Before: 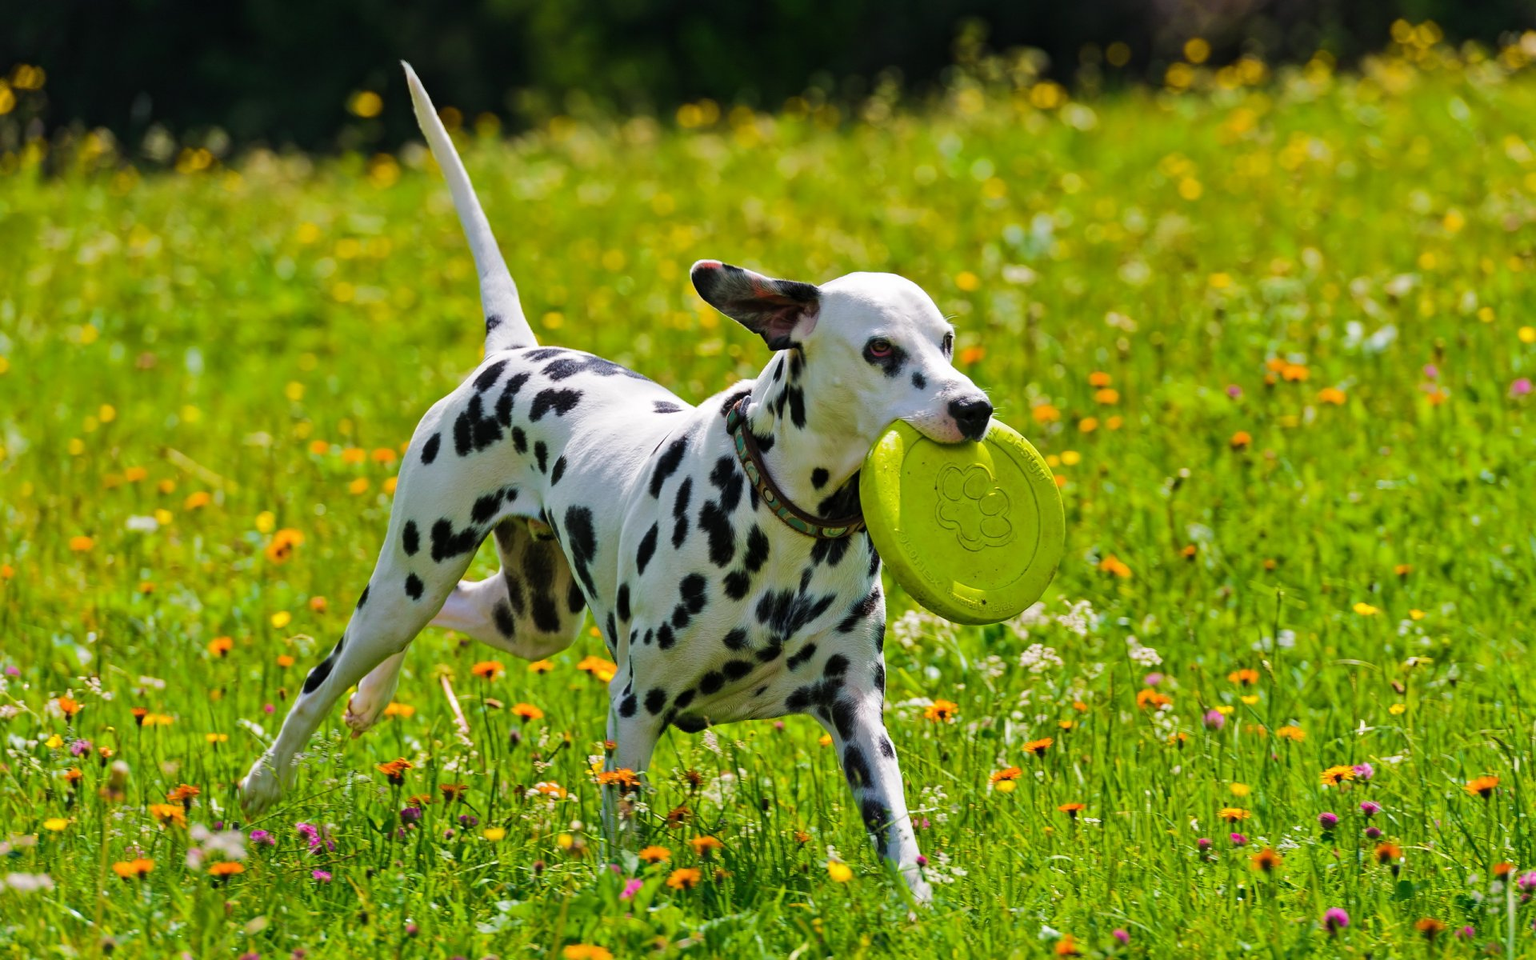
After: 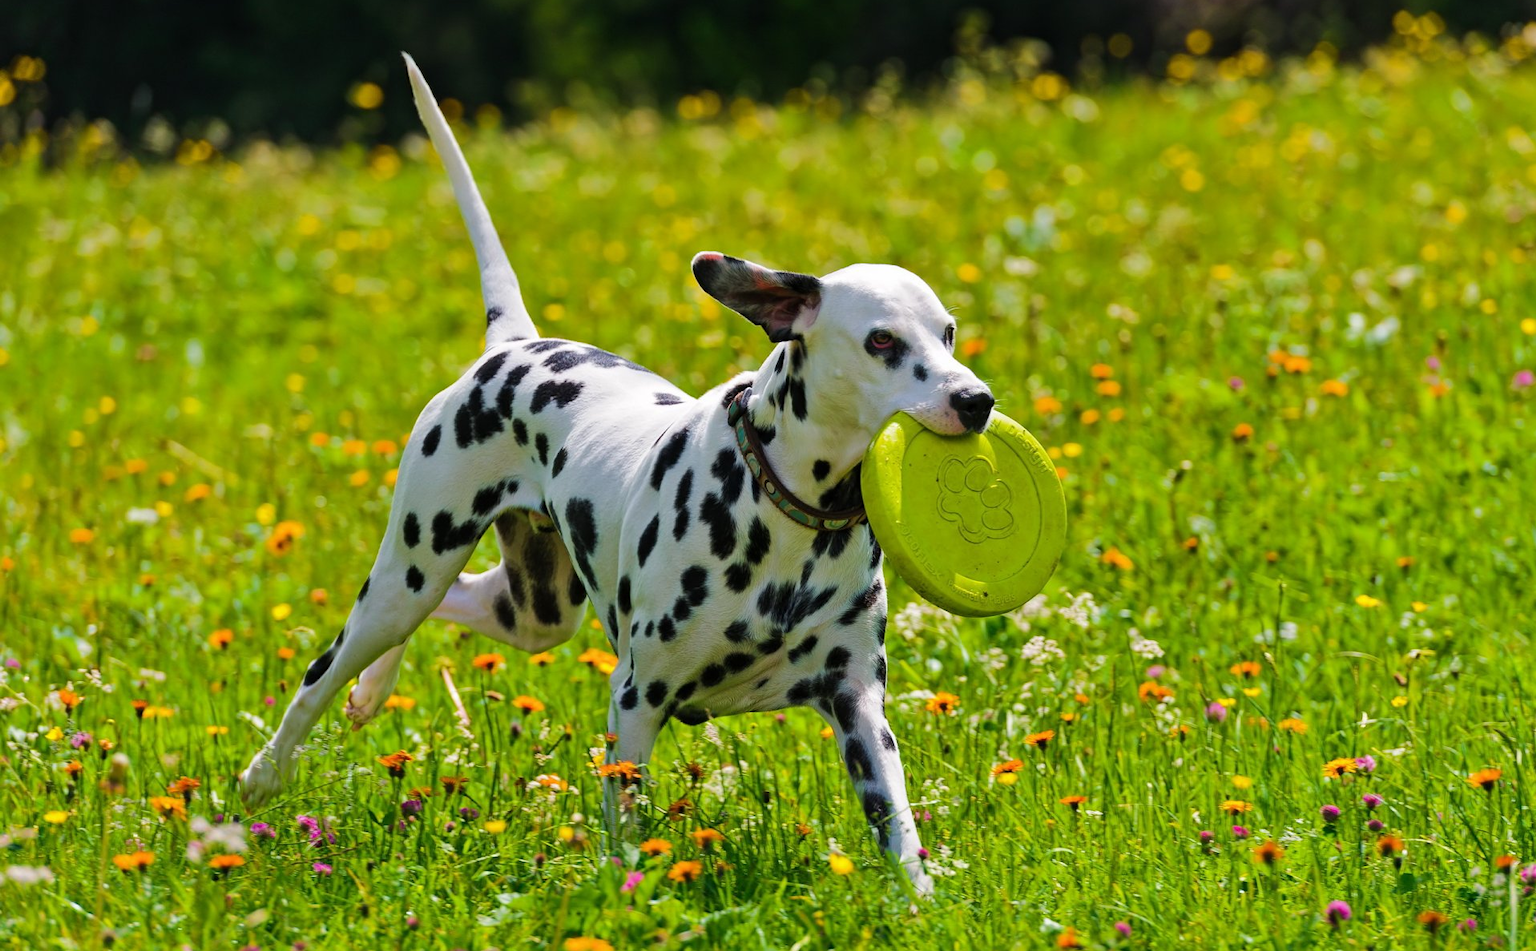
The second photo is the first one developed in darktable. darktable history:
crop: top 0.927%, right 0.106%
